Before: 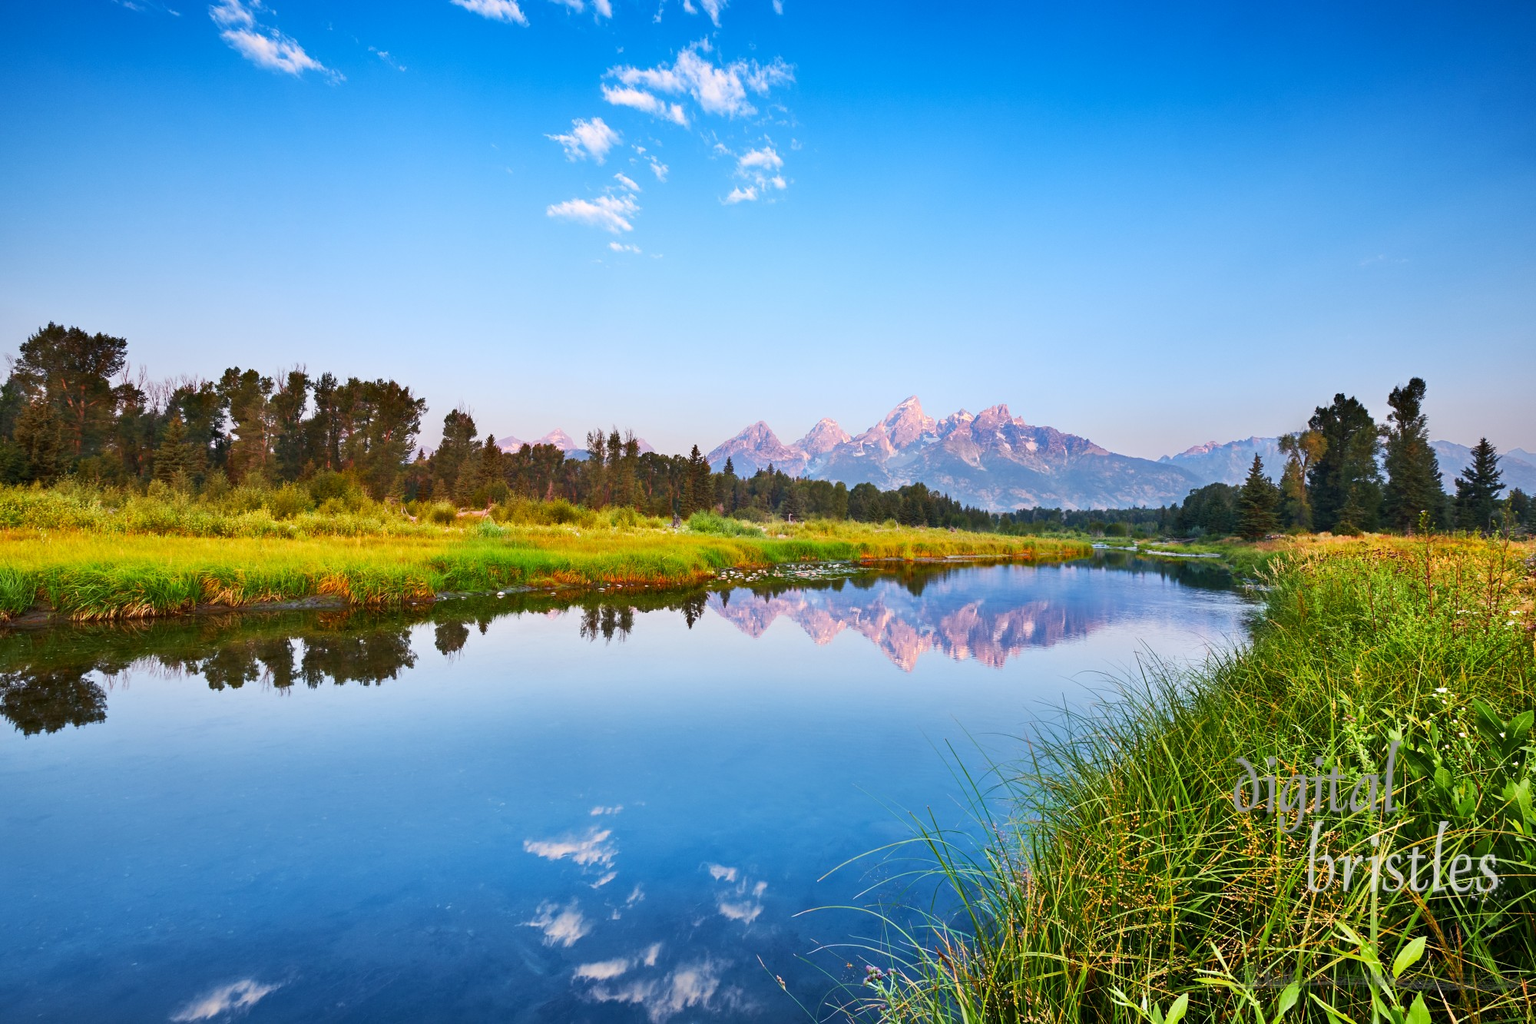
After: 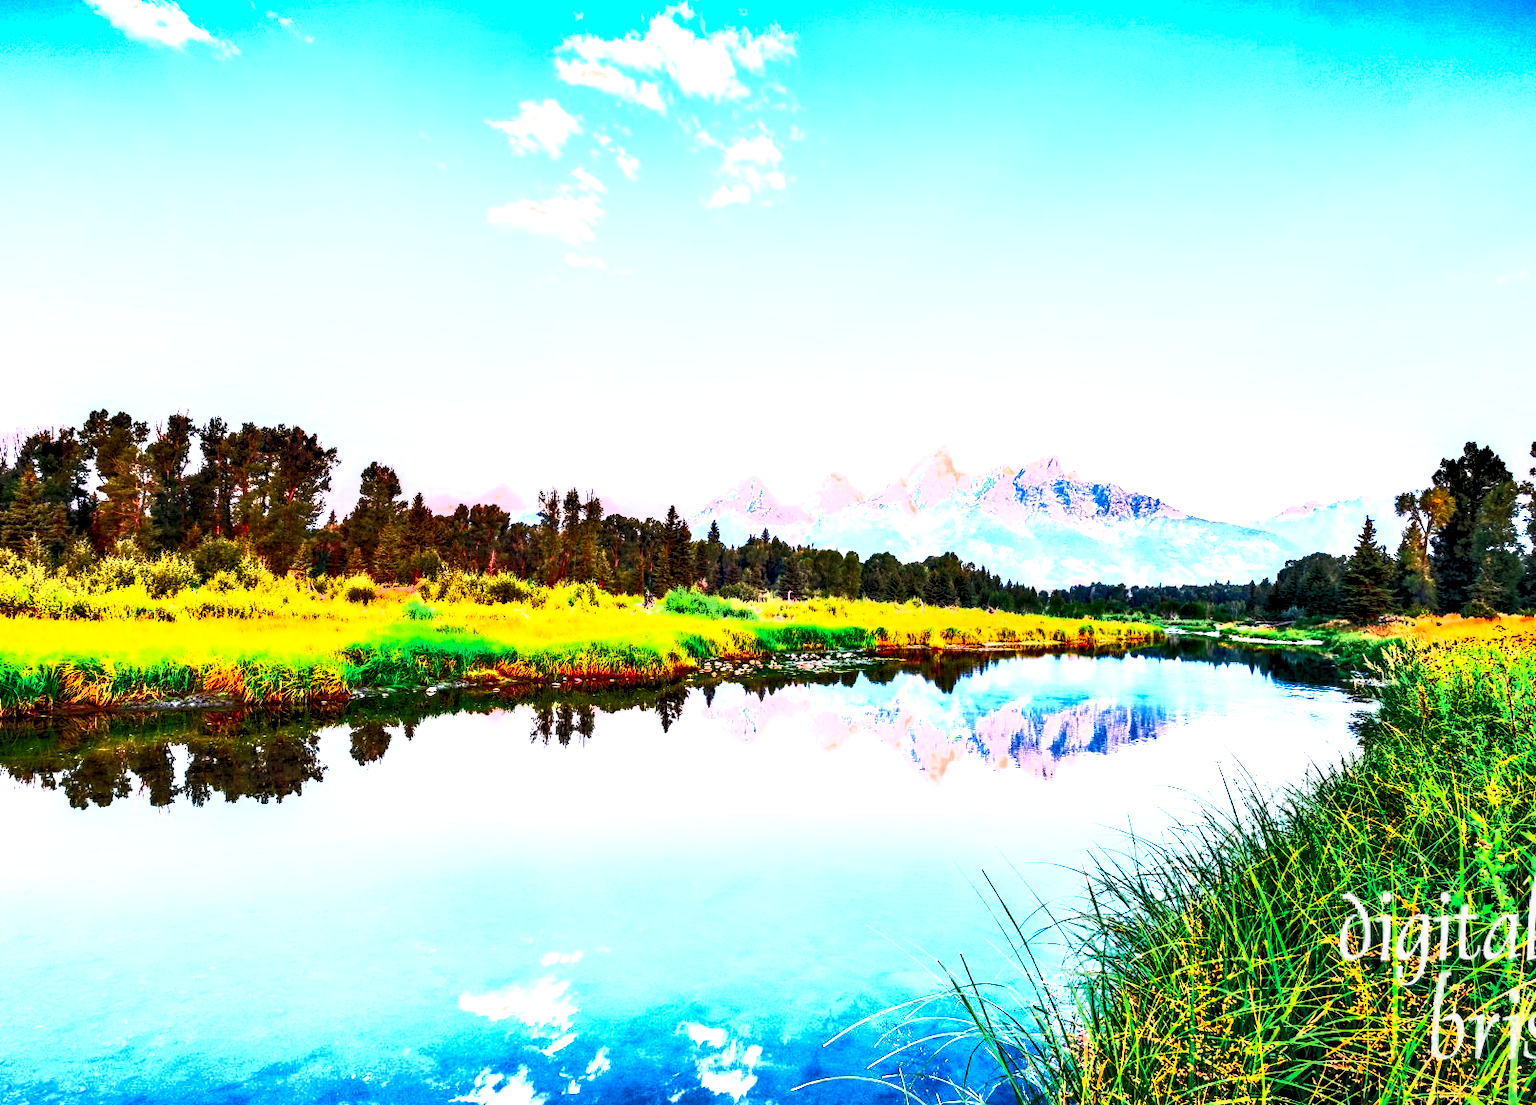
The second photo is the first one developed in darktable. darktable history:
contrast brightness saturation: contrast 0.982, brightness 1, saturation 0.998
color zones: curves: ch0 [(0, 0.5) (0.125, 0.4) (0.25, 0.5) (0.375, 0.4) (0.5, 0.4) (0.625, 0.6) (0.75, 0.6) (0.875, 0.5)]; ch1 [(0, 0.35) (0.125, 0.45) (0.25, 0.35) (0.375, 0.35) (0.5, 0.35) (0.625, 0.35) (0.75, 0.45) (0.875, 0.35)]; ch2 [(0, 0.6) (0.125, 0.5) (0.25, 0.5) (0.375, 0.6) (0.5, 0.6) (0.625, 0.5) (0.75, 0.5) (0.875, 0.5)]
color balance rgb: perceptual saturation grading › global saturation 0.643%
contrast equalizer: y [[0.6 ×6], [0.55 ×6], [0 ×6], [0 ×6], [0 ×6]]
local contrast: highlights 17%, detail 187%
crop: left 9.994%, top 3.631%, right 9.28%, bottom 9.13%
